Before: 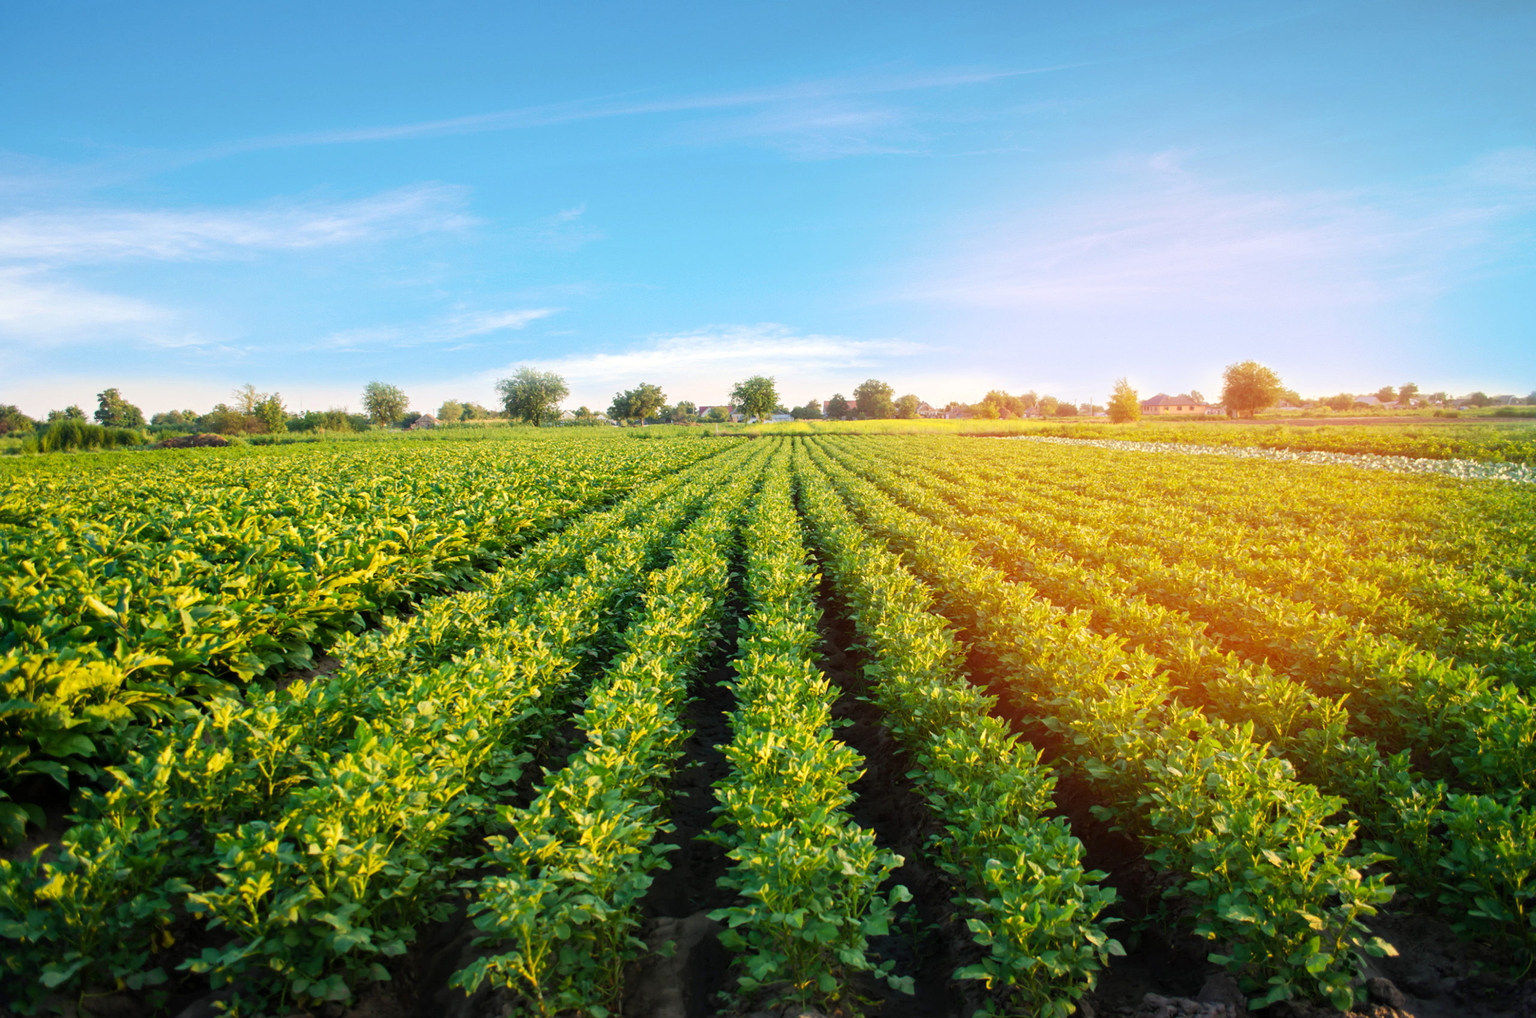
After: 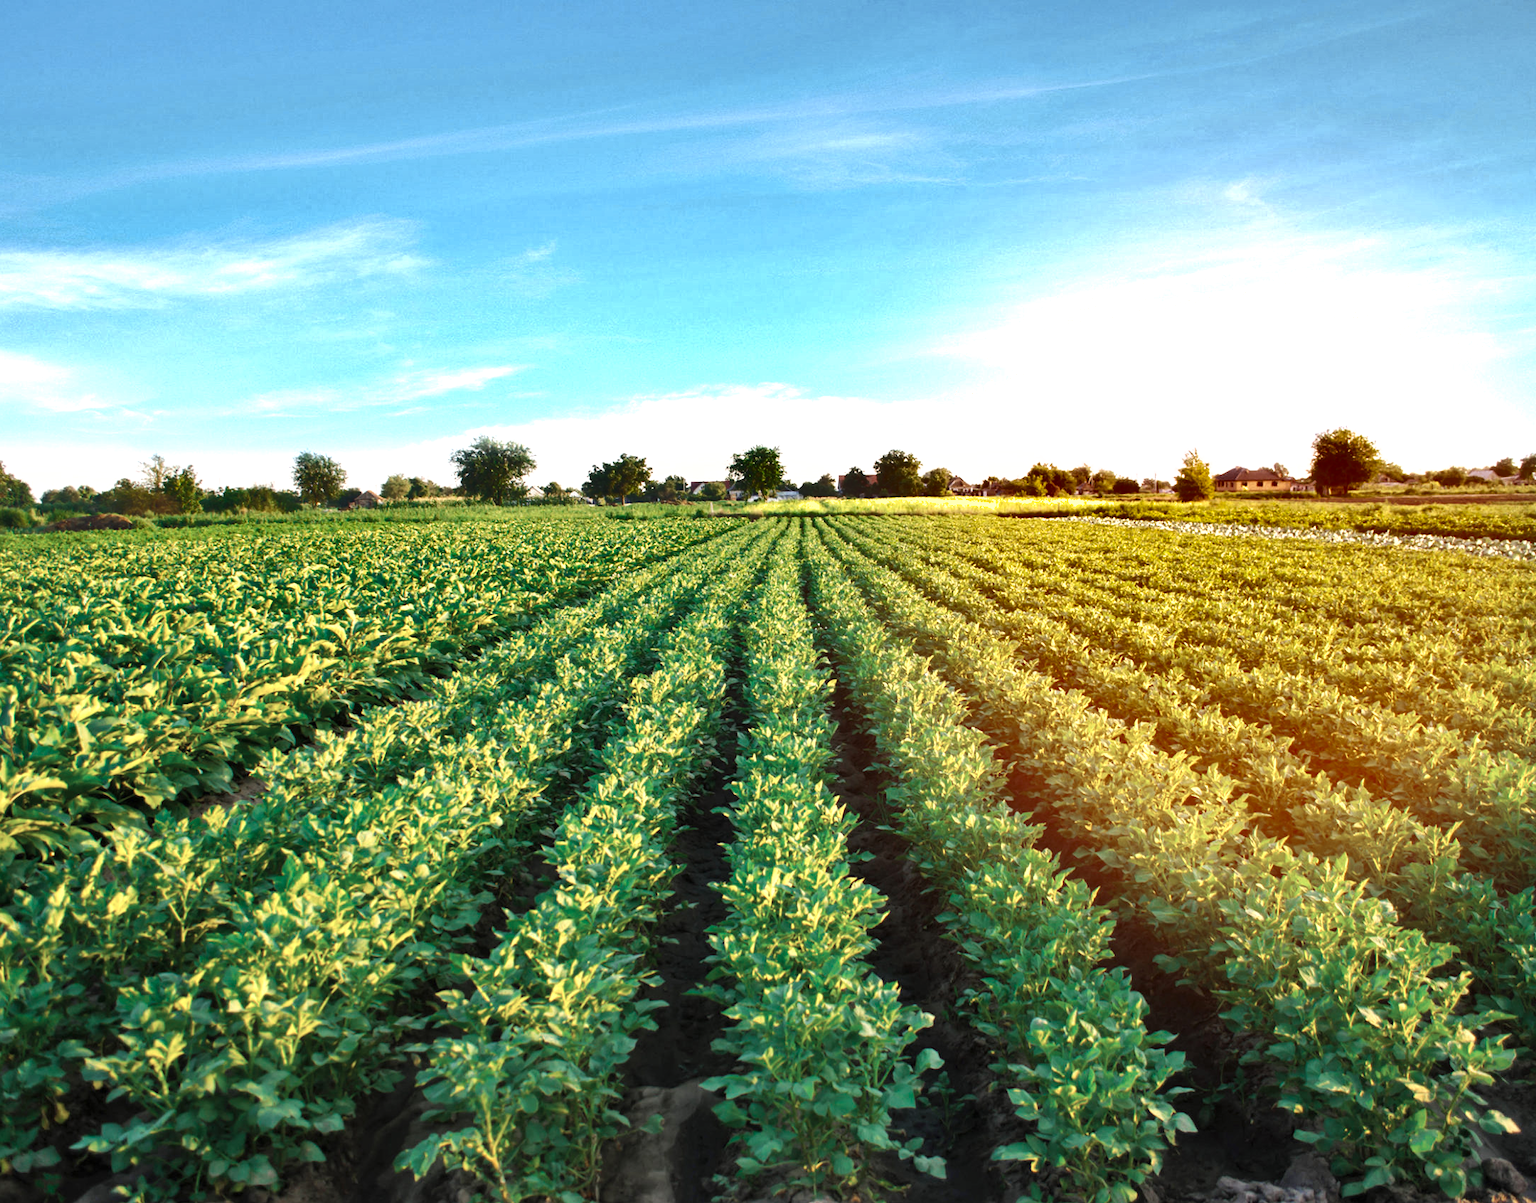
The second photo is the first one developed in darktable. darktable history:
color zones: curves: ch0 [(0, 0.5) (0.125, 0.4) (0.25, 0.5) (0.375, 0.4) (0.5, 0.4) (0.625, 0.6) (0.75, 0.6) (0.875, 0.5)]; ch1 [(0, 0.35) (0.125, 0.45) (0.25, 0.35) (0.375, 0.35) (0.5, 0.35) (0.625, 0.35) (0.75, 0.45) (0.875, 0.35)]; ch2 [(0, 0.6) (0.125, 0.5) (0.25, 0.5) (0.375, 0.6) (0.5, 0.6) (0.625, 0.5) (0.75, 0.5) (0.875, 0.5)]
shadows and highlights: white point adjustment 0.1, highlights -70, soften with gaussian
crop: left 7.598%, right 7.873%
exposure: exposure 0.426 EV, compensate highlight preservation false
